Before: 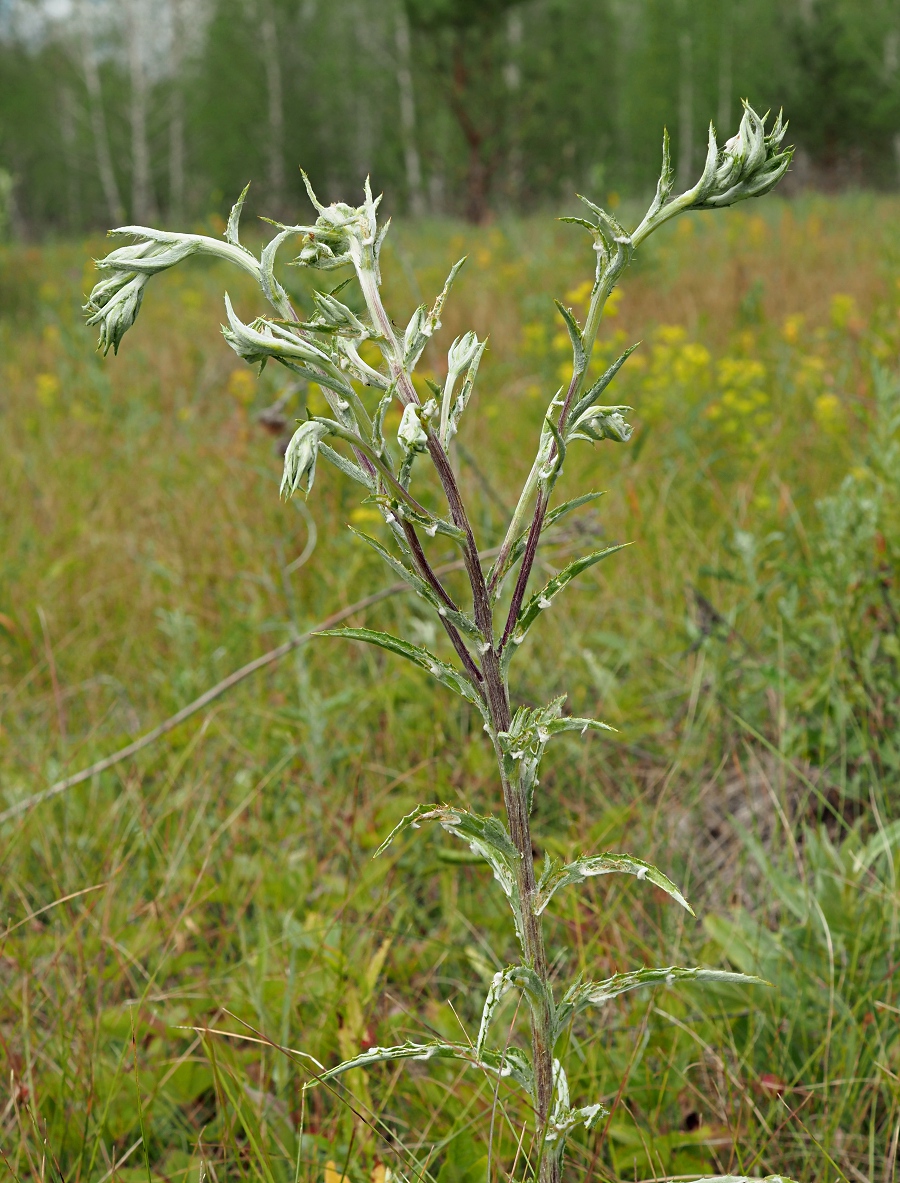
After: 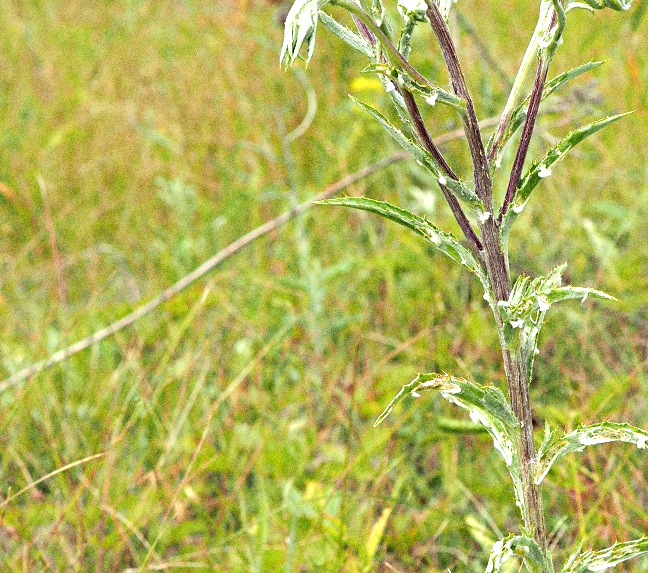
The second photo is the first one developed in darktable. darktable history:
crop: top 36.498%, right 27.964%, bottom 14.995%
grain: coarseness 0.09 ISO, strength 40%
exposure: black level correction 0, exposure 1.1 EV, compensate exposure bias true, compensate highlight preservation false
